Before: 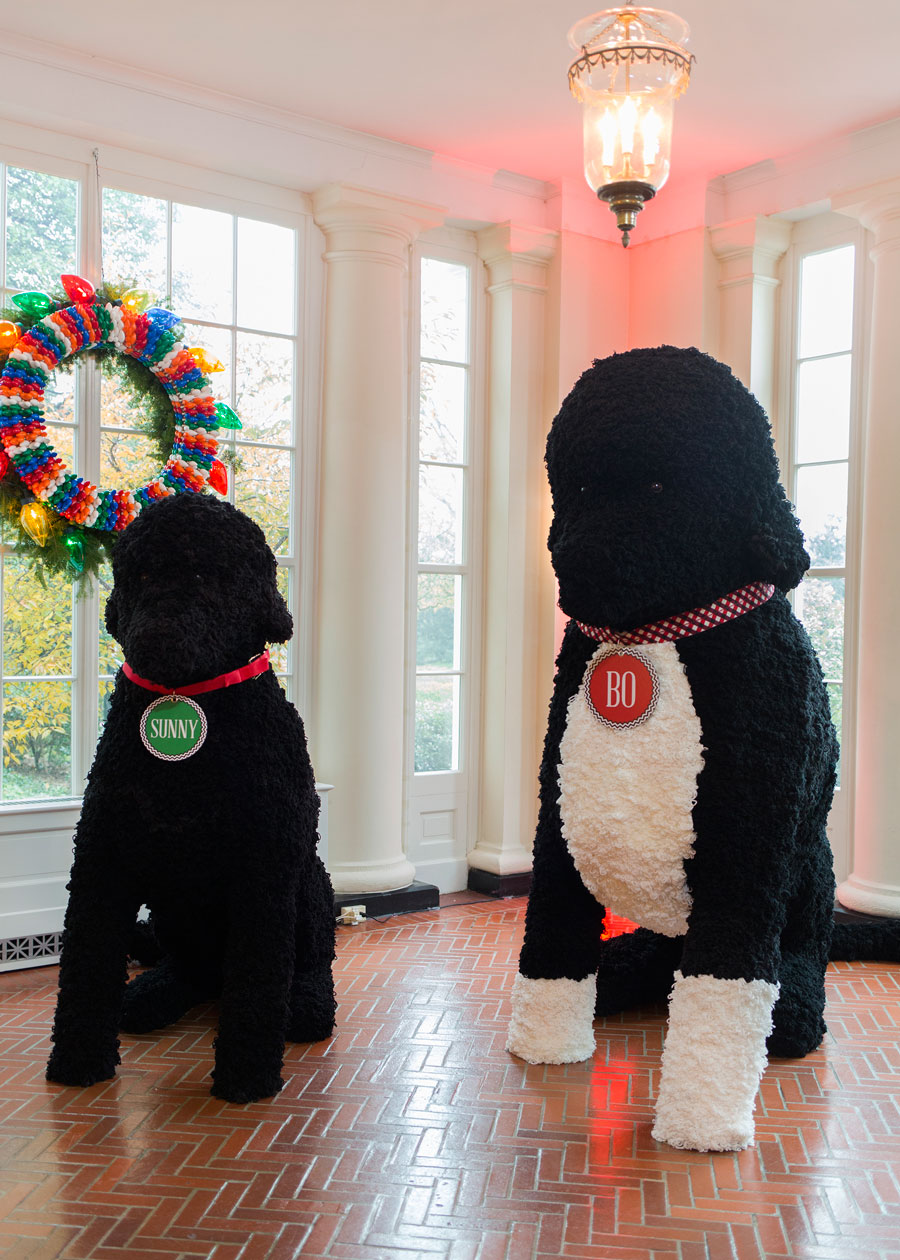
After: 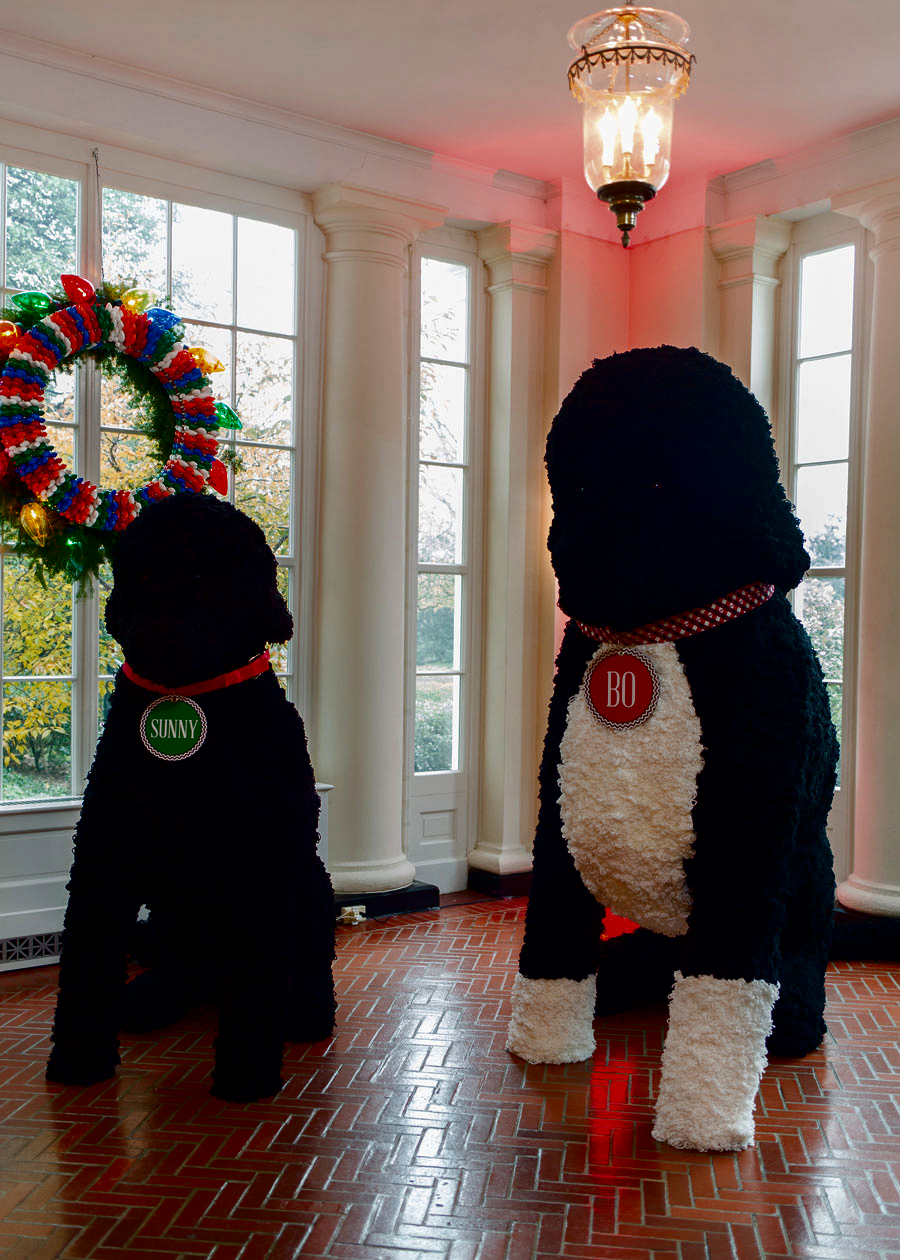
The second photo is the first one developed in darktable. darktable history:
contrast brightness saturation: contrast 0.087, brightness -0.592, saturation 0.168
